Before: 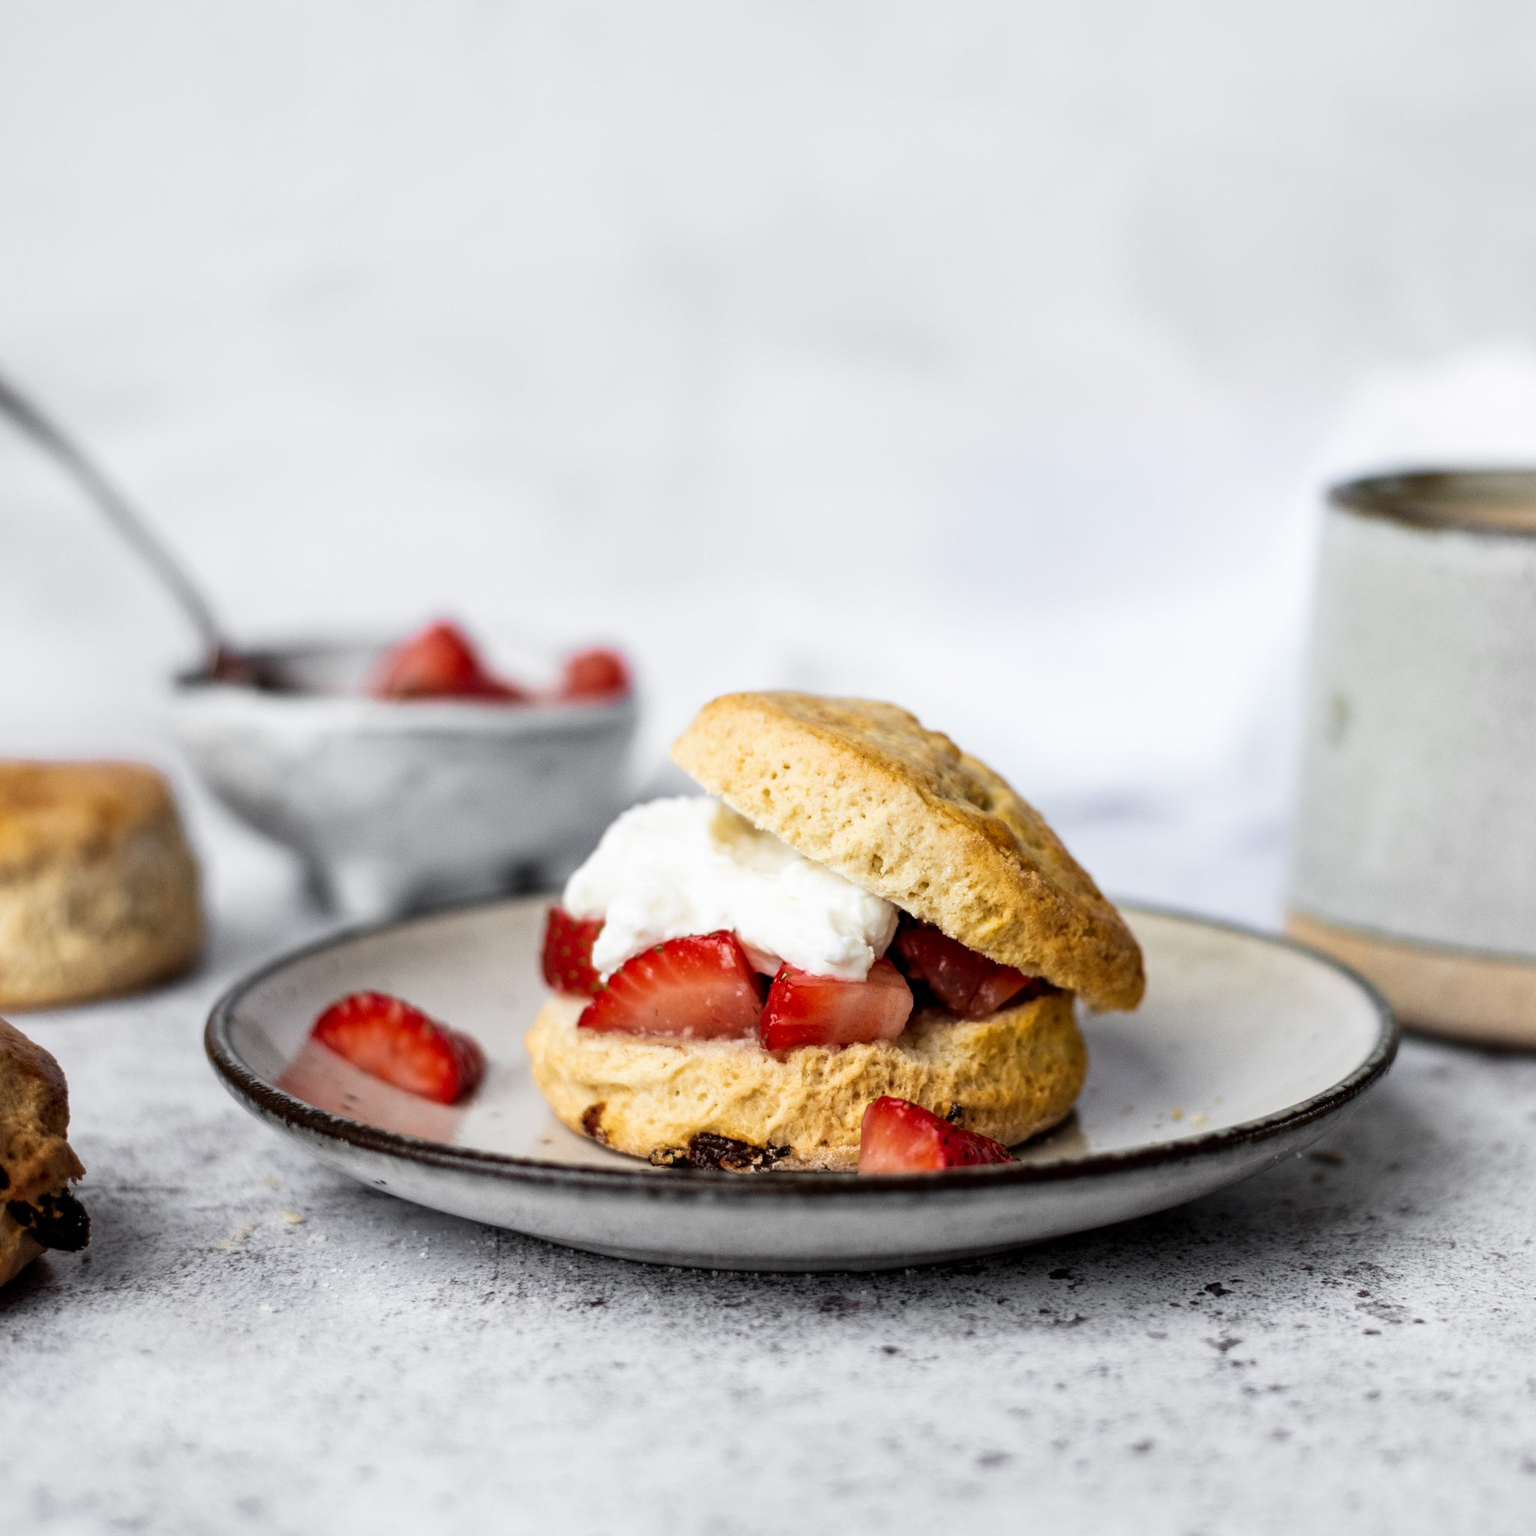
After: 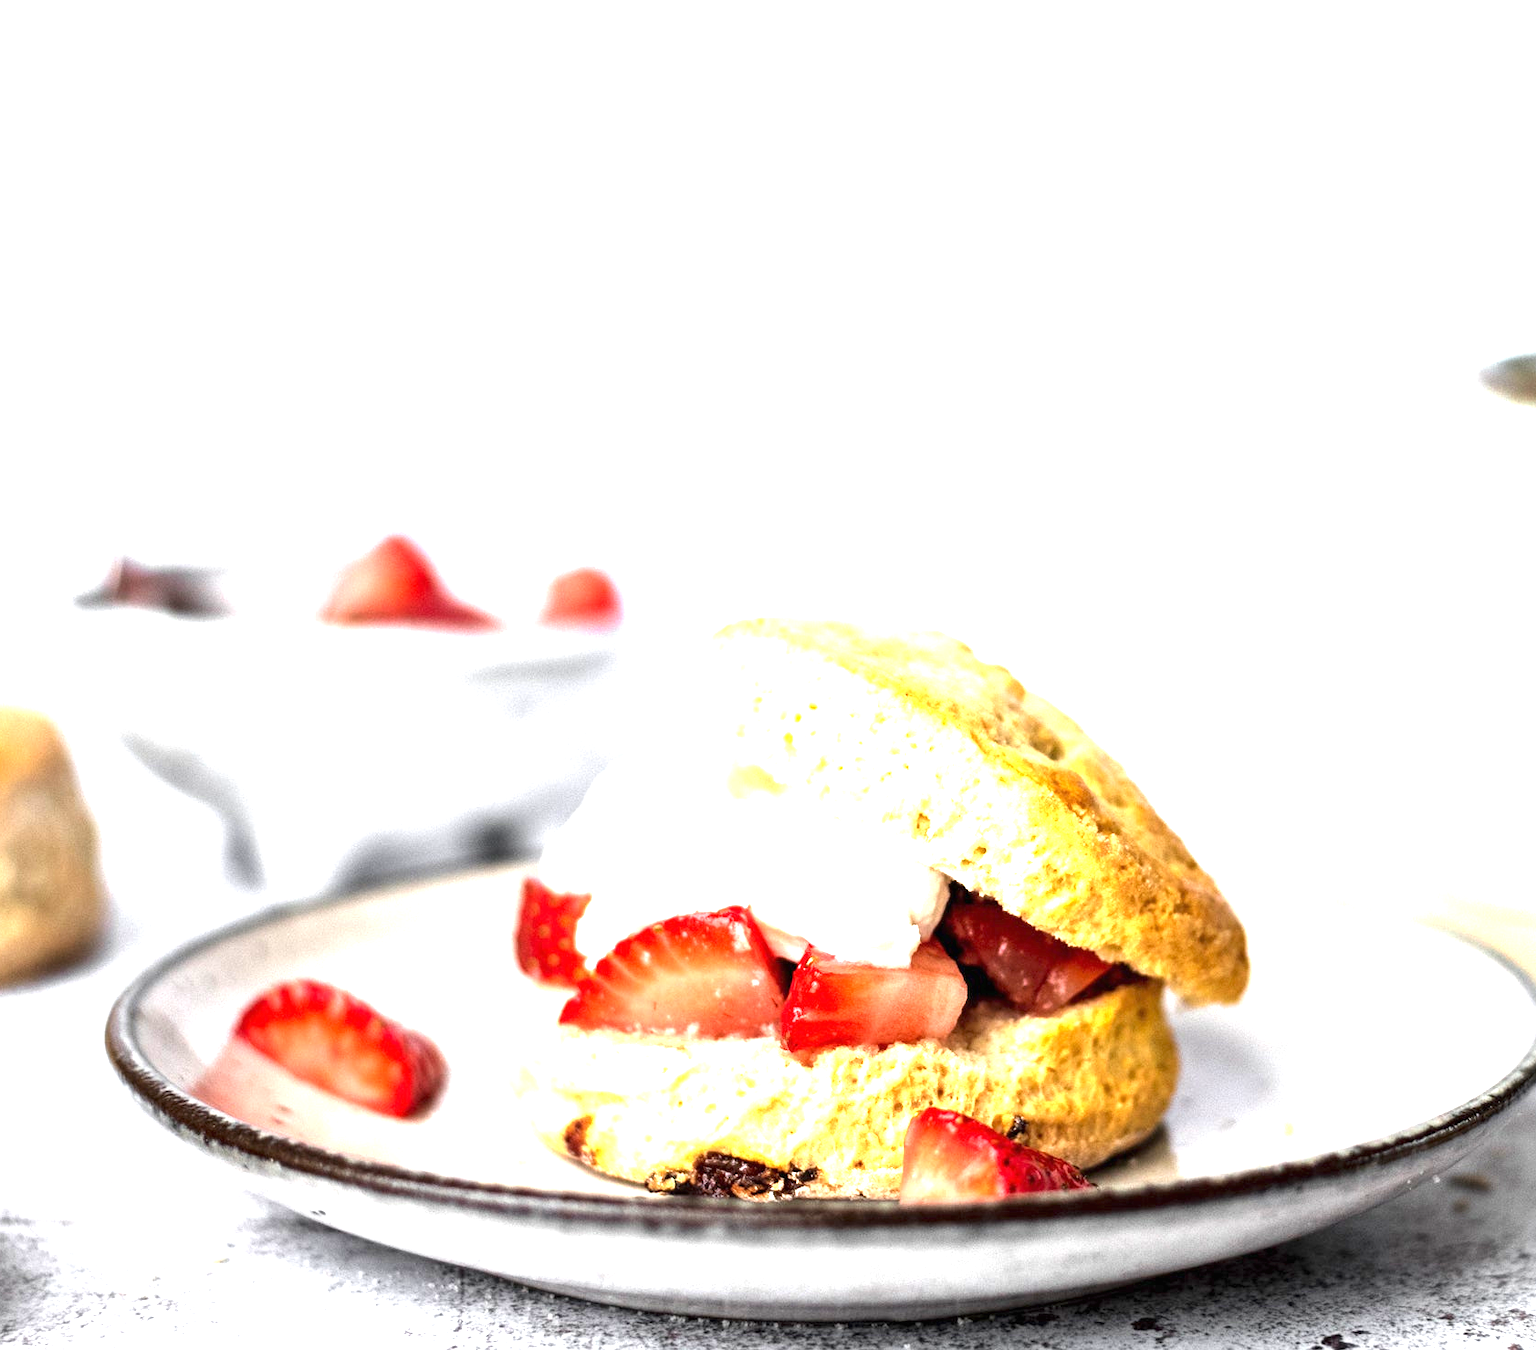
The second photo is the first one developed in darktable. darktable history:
exposure: black level correction 0, exposure 1.955 EV, compensate highlight preservation false
crop: left 7.736%, top 12.133%, right 10.076%, bottom 15.463%
tone equalizer: on, module defaults
